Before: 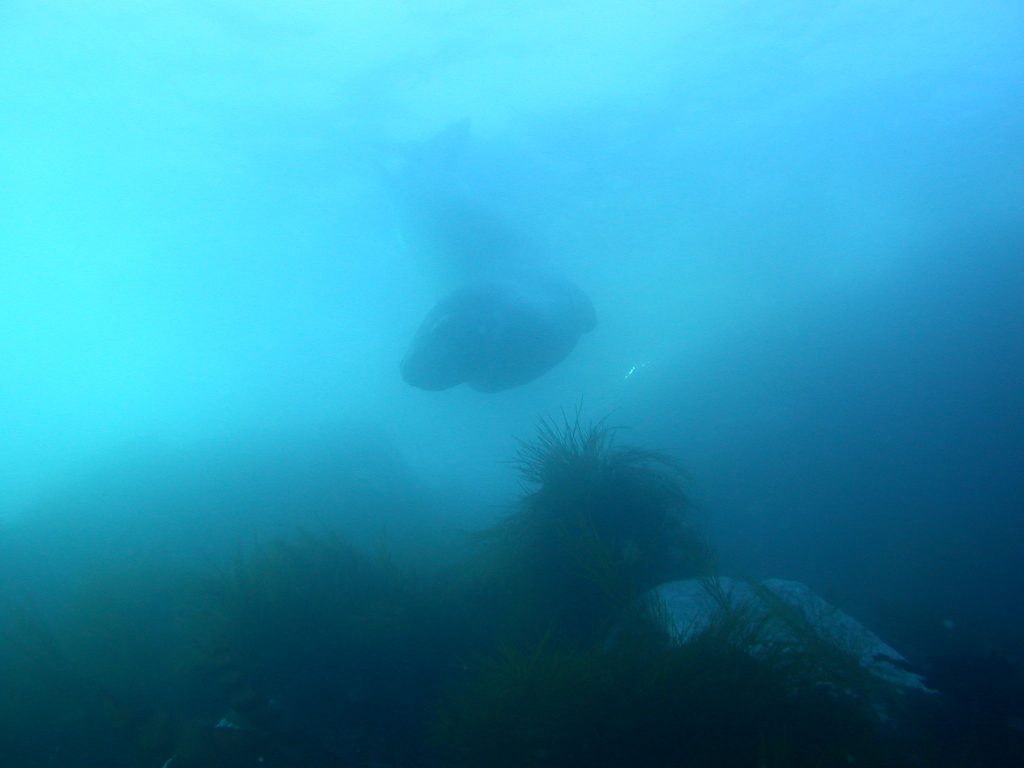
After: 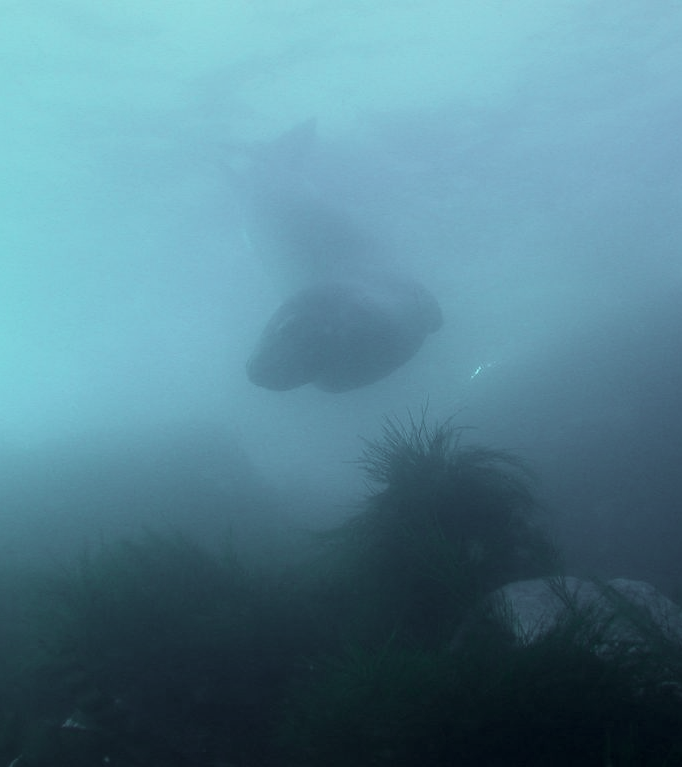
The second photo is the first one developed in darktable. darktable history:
exposure: exposure -0.36 EV, compensate highlight preservation false
color zones: curves: ch1 [(0.25, 0.61) (0.75, 0.248)]
sharpen: amount 0.2
local contrast: on, module defaults
crop and rotate: left 15.055%, right 18.278%
